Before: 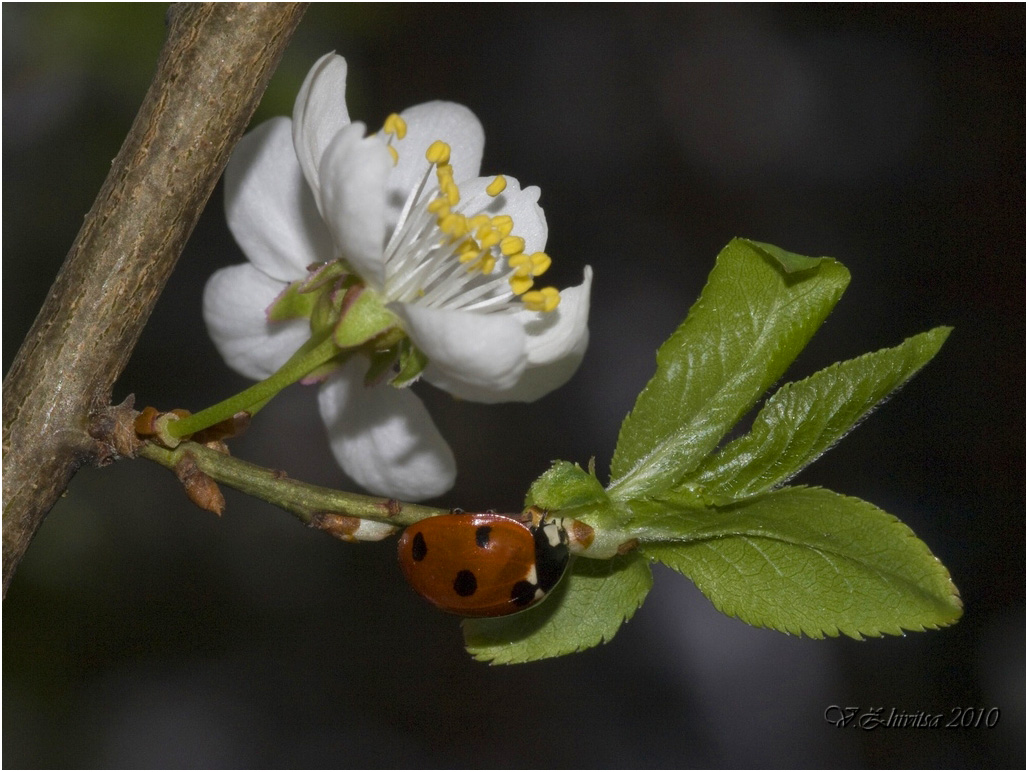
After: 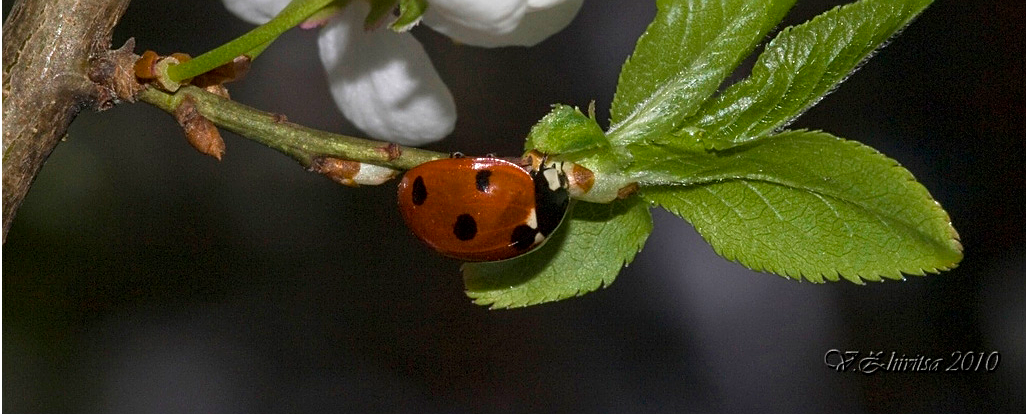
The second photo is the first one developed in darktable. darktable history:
sharpen: on, module defaults
crop and rotate: top 46.156%, right 0.024%
exposure: exposure 0.368 EV, compensate highlight preservation false
